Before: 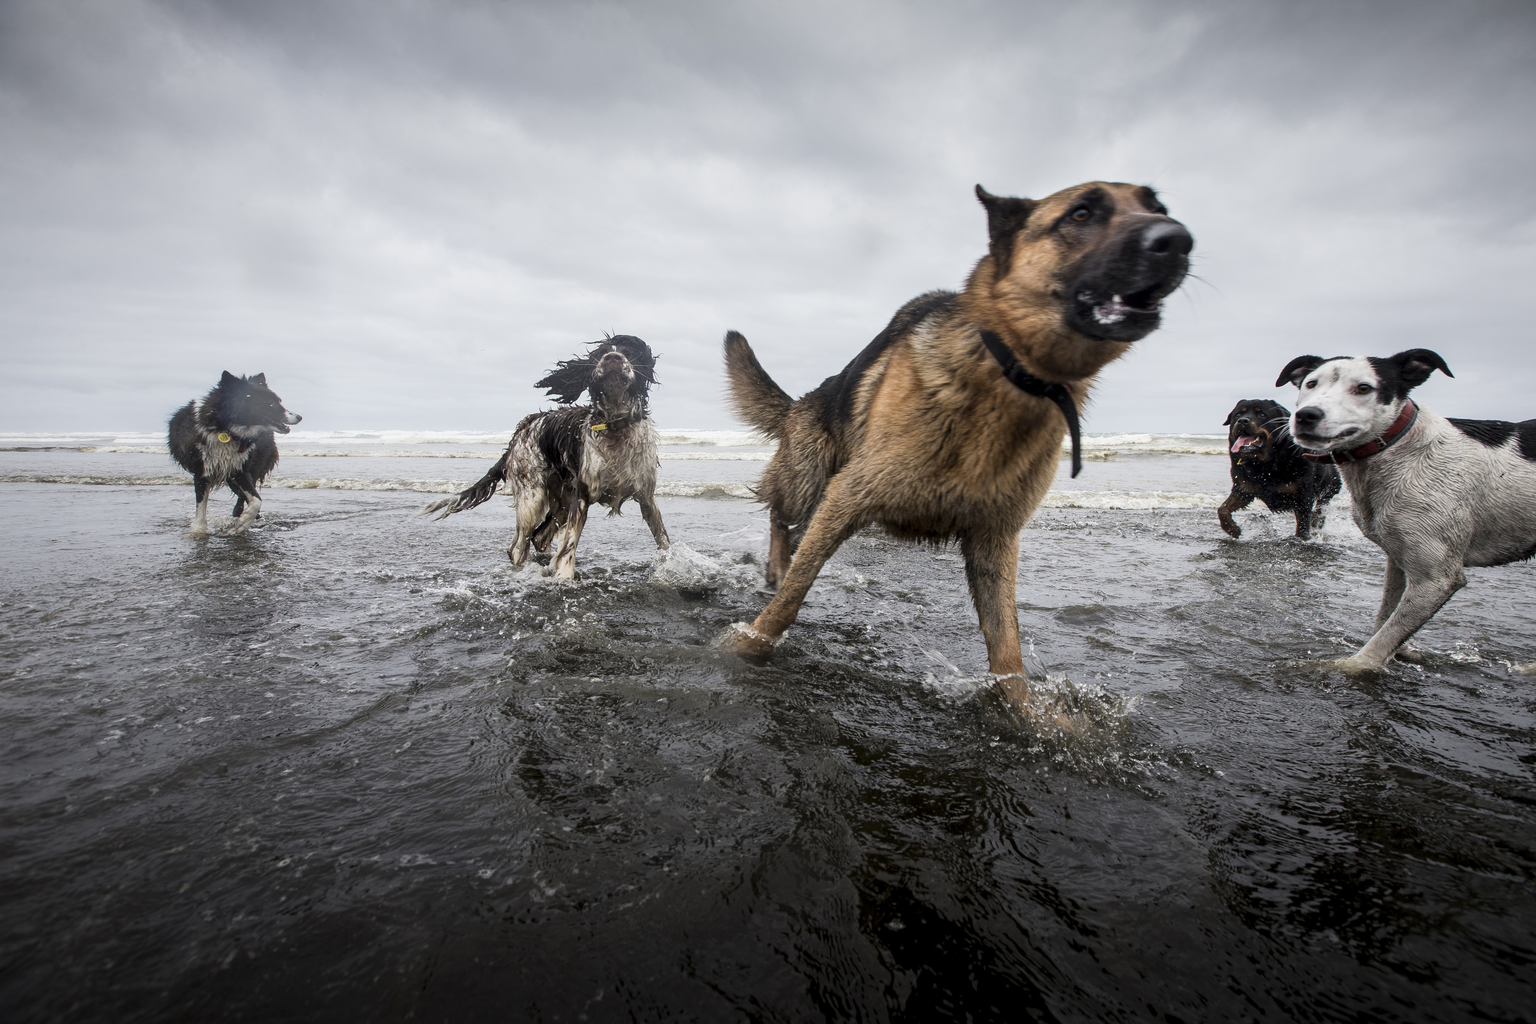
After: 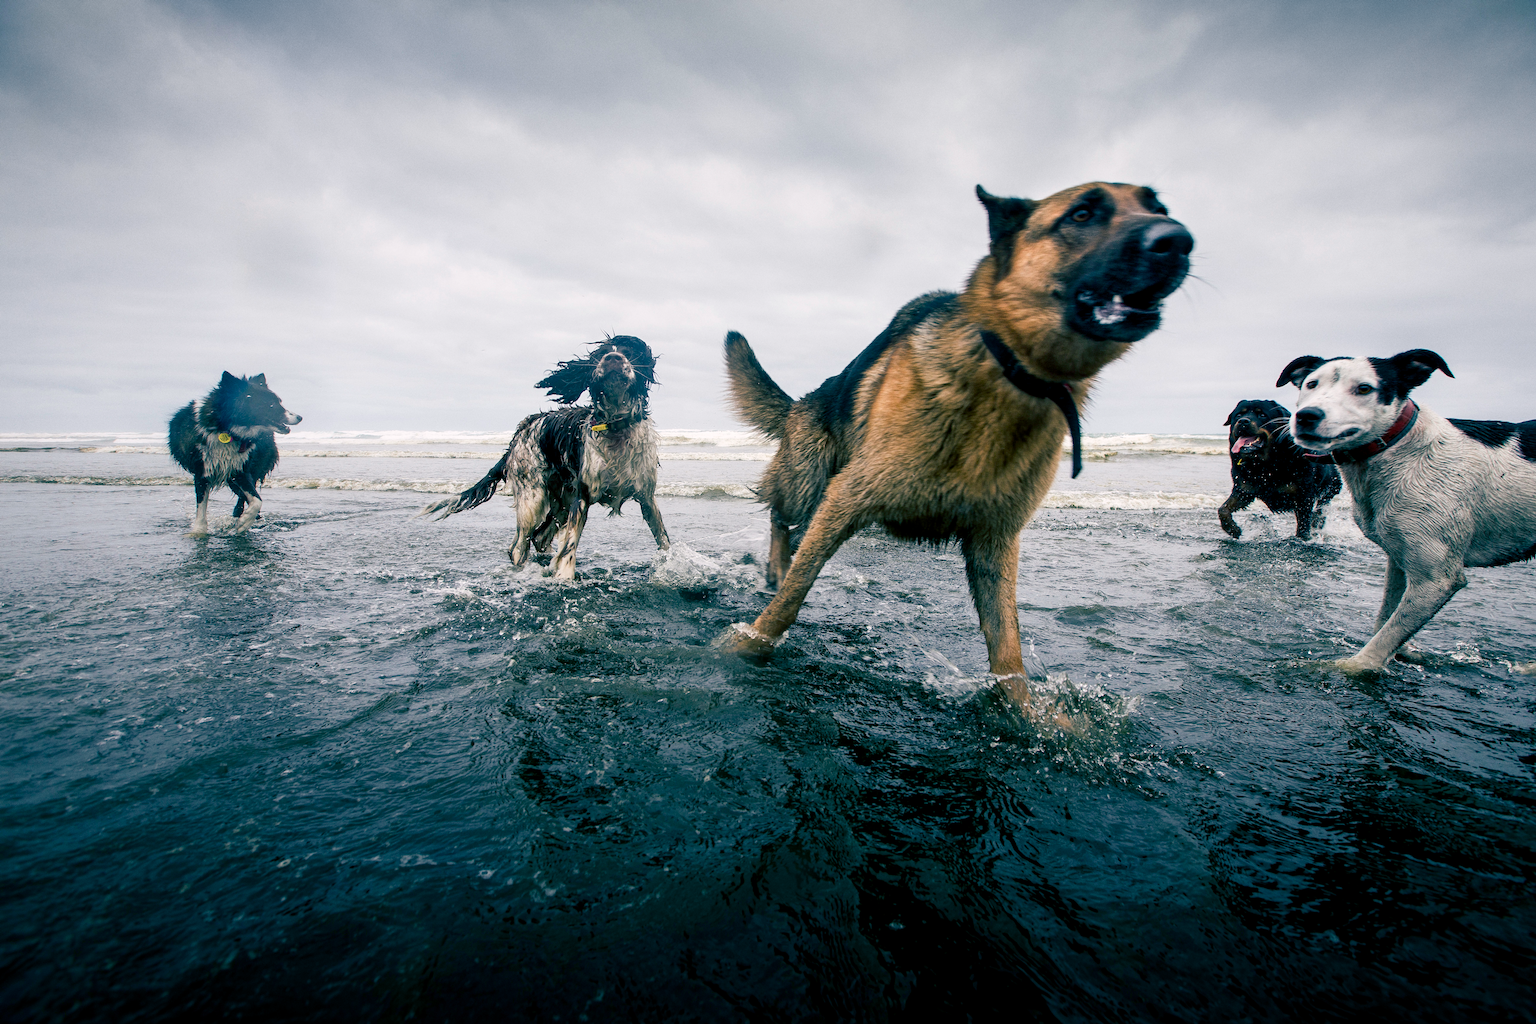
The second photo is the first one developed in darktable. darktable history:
color balance rgb: shadows lift › luminance -28.76%, shadows lift › chroma 10%, shadows lift › hue 230°, power › chroma 0.5%, power › hue 215°, highlights gain › luminance 7.14%, highlights gain › chroma 1%, highlights gain › hue 50°, global offset › luminance -0.29%, global offset › hue 260°, perceptual saturation grading › global saturation 20%, perceptual saturation grading › highlights -13.92%, perceptual saturation grading › shadows 50%
grain: coarseness 0.09 ISO, strength 16.61%
